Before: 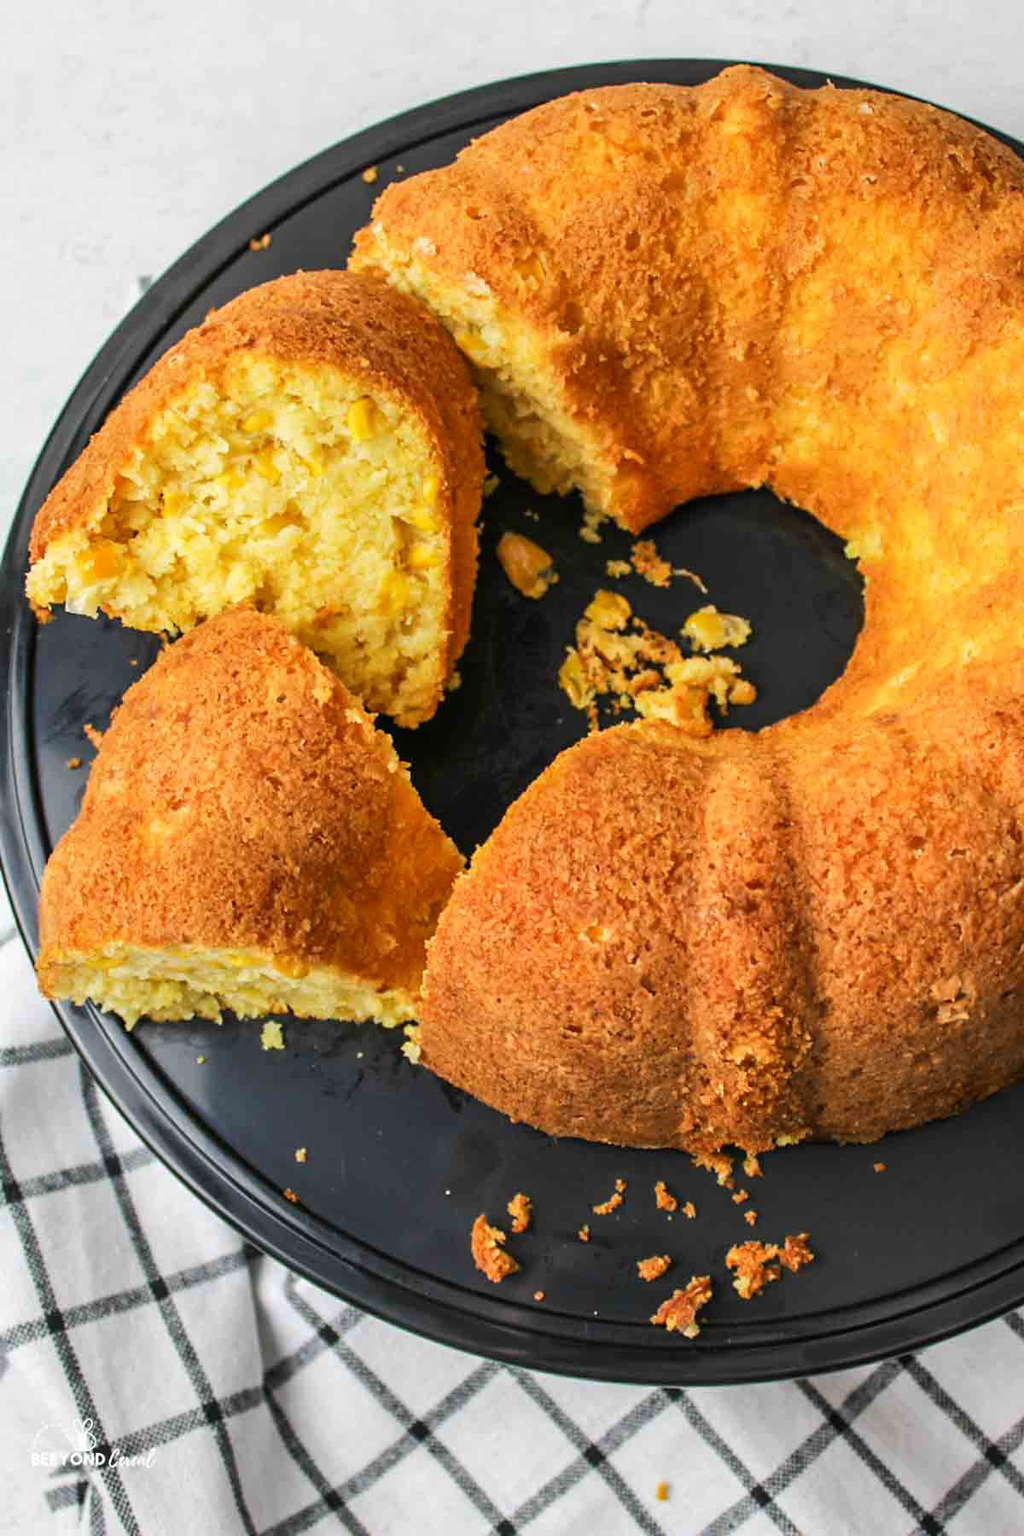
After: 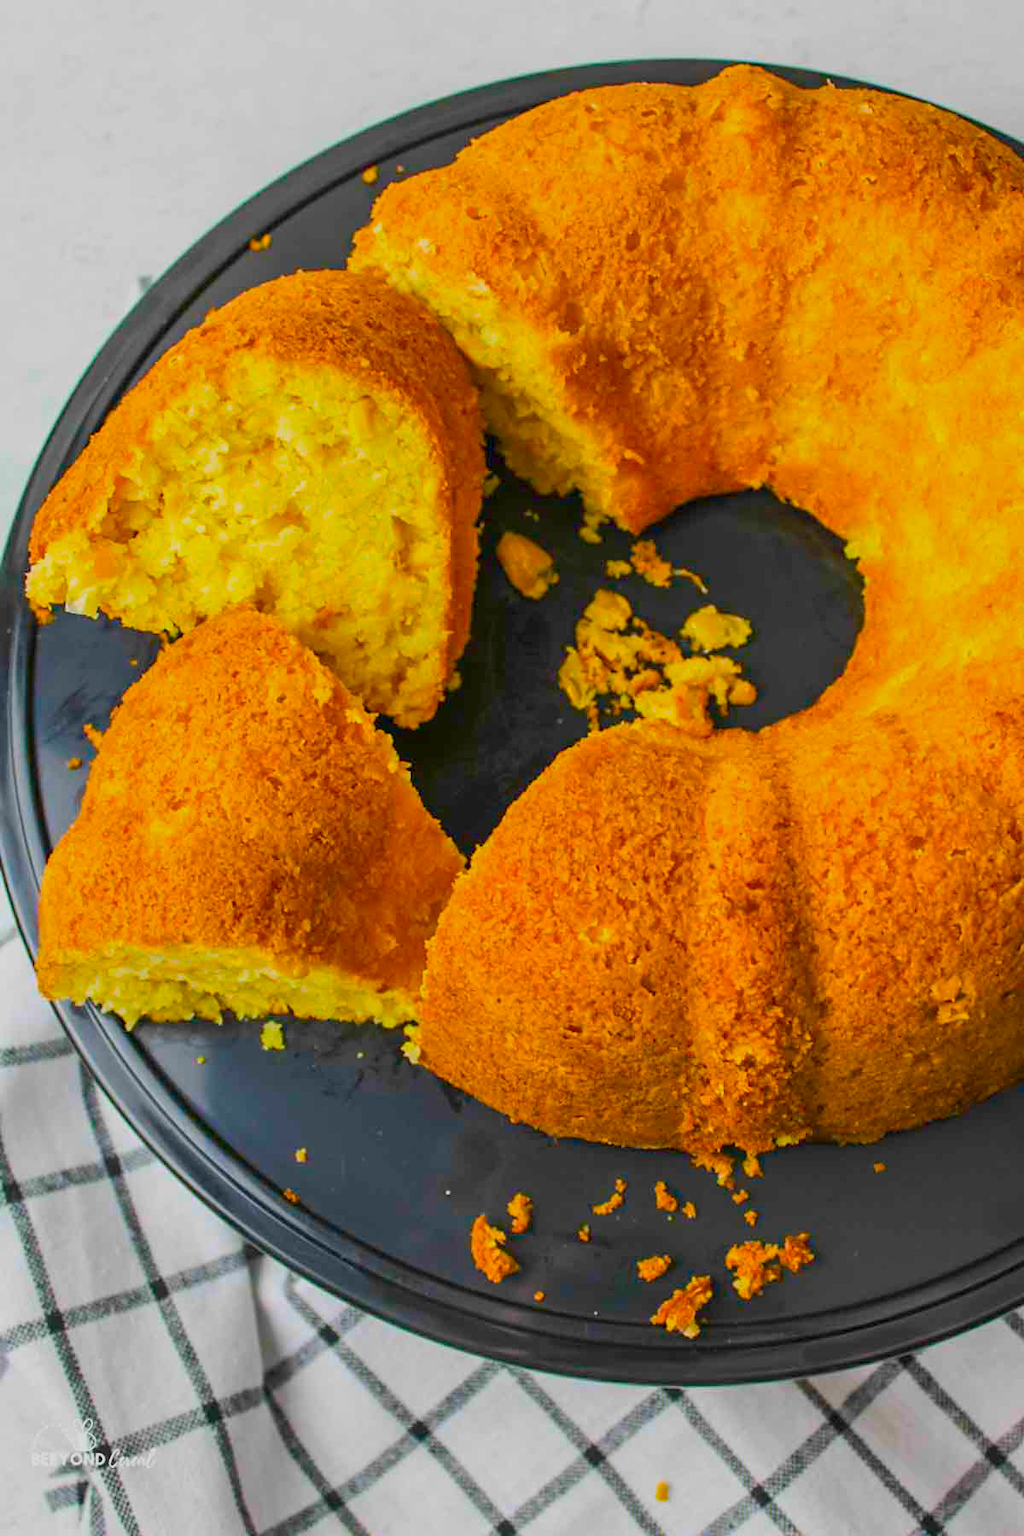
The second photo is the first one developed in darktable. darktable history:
color balance rgb: linear chroma grading › global chroma 49.611%, perceptual saturation grading › global saturation 15.13%, contrast -20.282%
